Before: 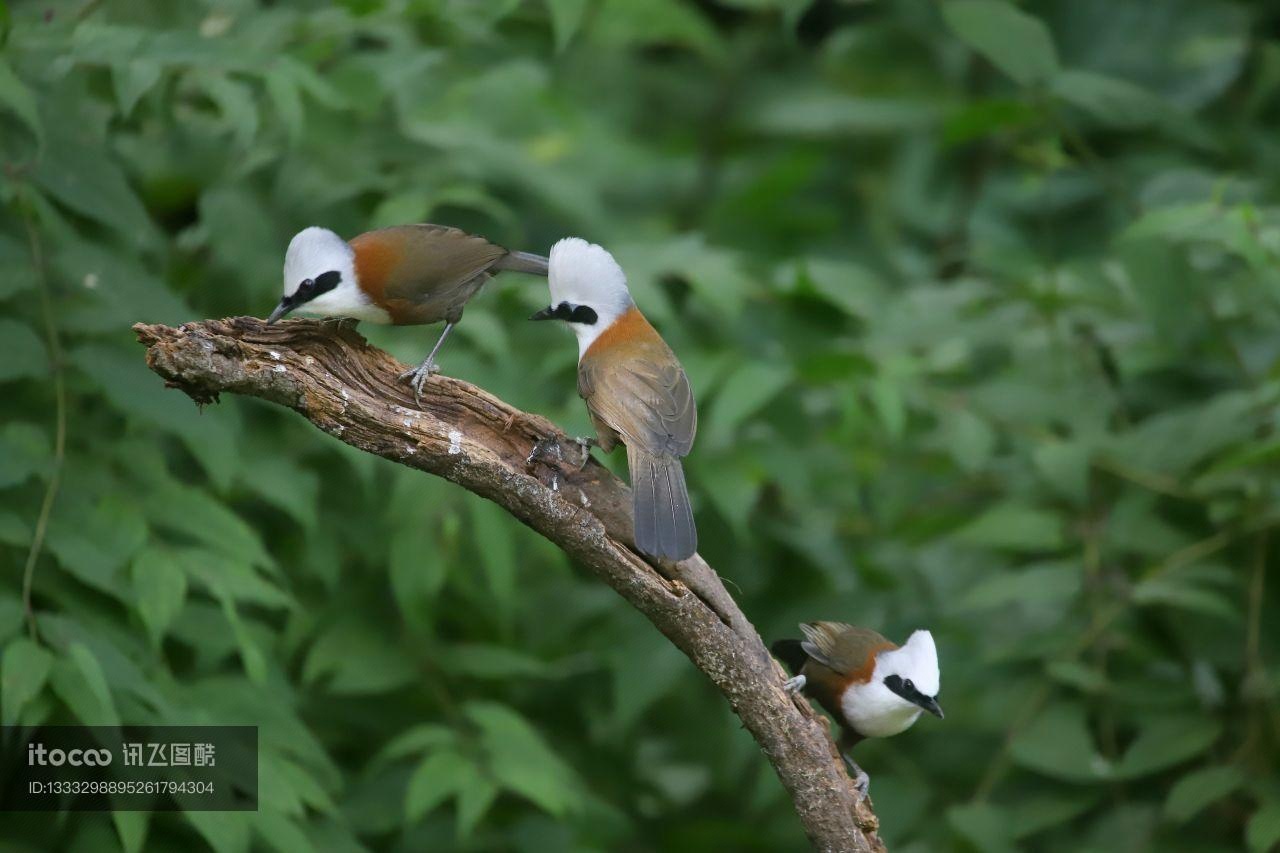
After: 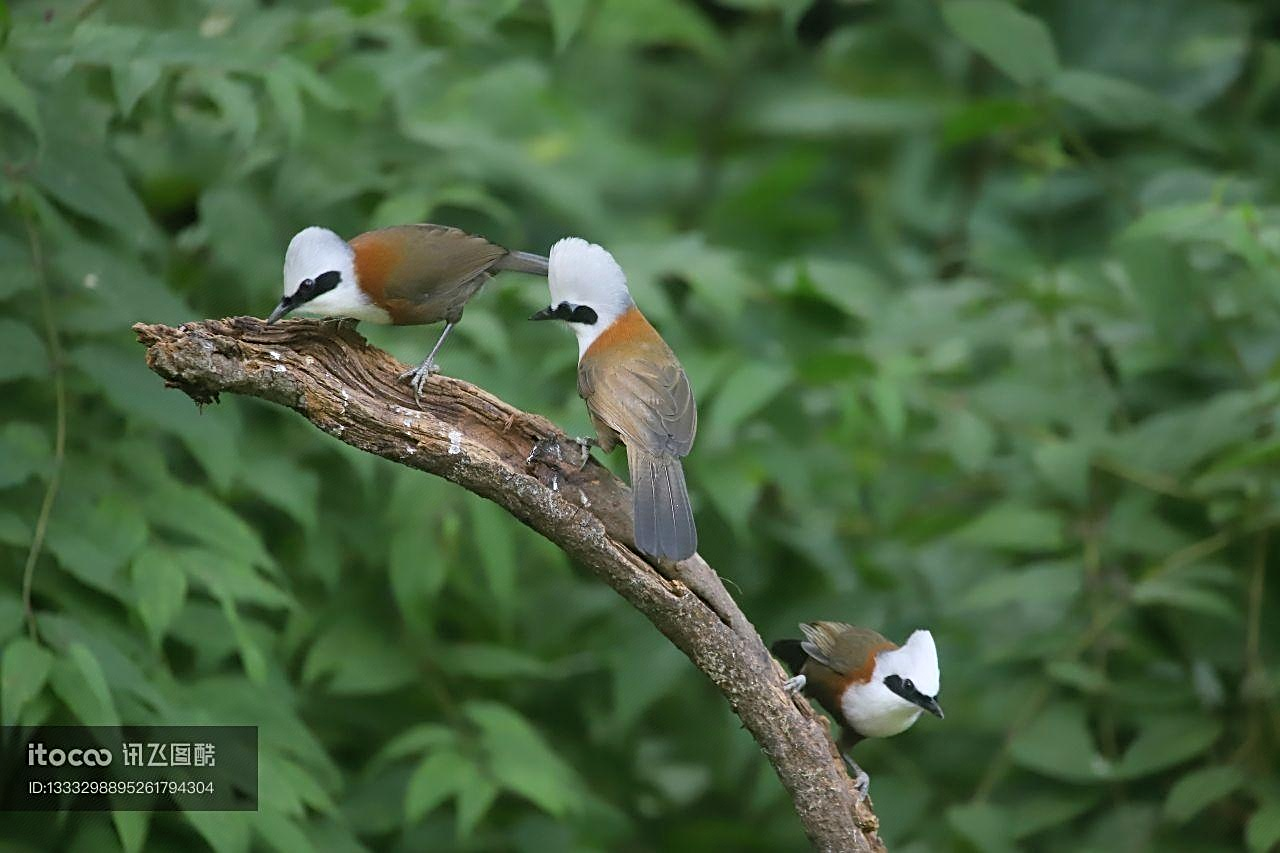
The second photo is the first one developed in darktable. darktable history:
contrast brightness saturation: contrast 0.05, brightness 0.061, saturation 0.009
sharpen: on, module defaults
